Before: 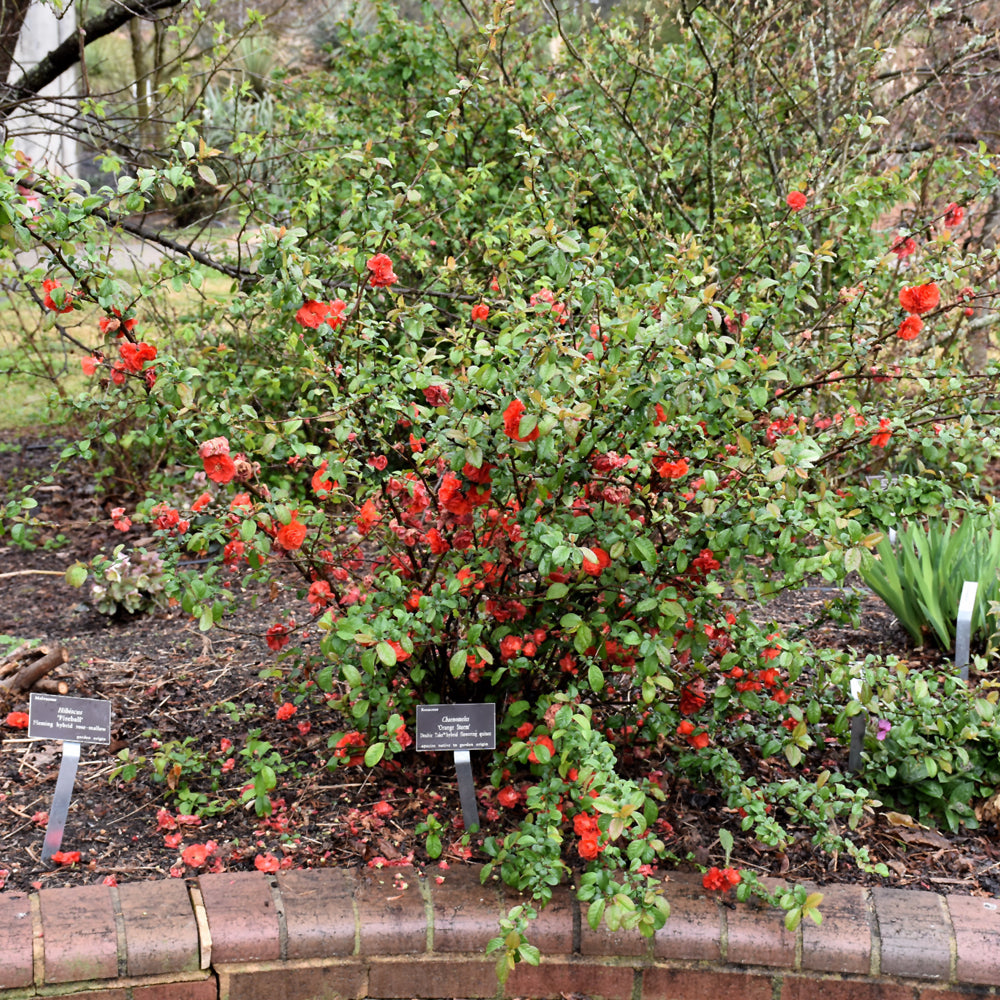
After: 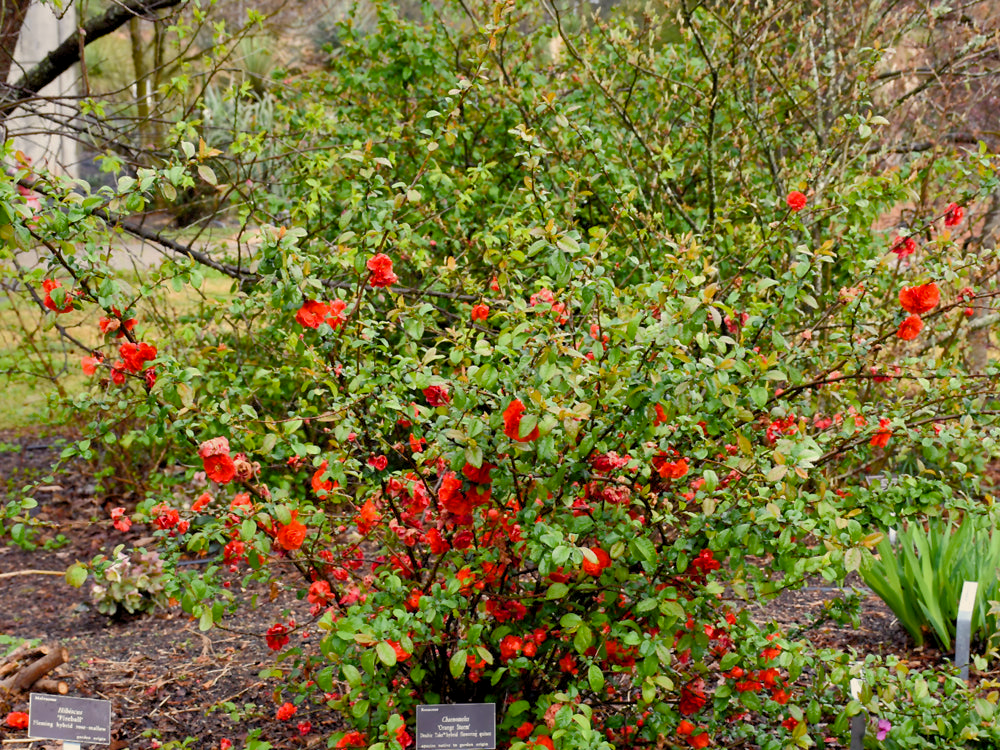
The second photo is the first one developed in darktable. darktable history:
exposure: black level correction 0.001, exposure -0.124 EV, compensate exposure bias true, compensate highlight preservation false
crop: bottom 24.99%
shadows and highlights: on, module defaults
color balance rgb: highlights gain › chroma 3.043%, highlights gain › hue 78.24°, perceptual saturation grading › global saturation 26.571%, perceptual saturation grading › highlights -28.559%, perceptual saturation grading › mid-tones 15.93%, perceptual saturation grading › shadows 33.12%, global vibrance 20%
